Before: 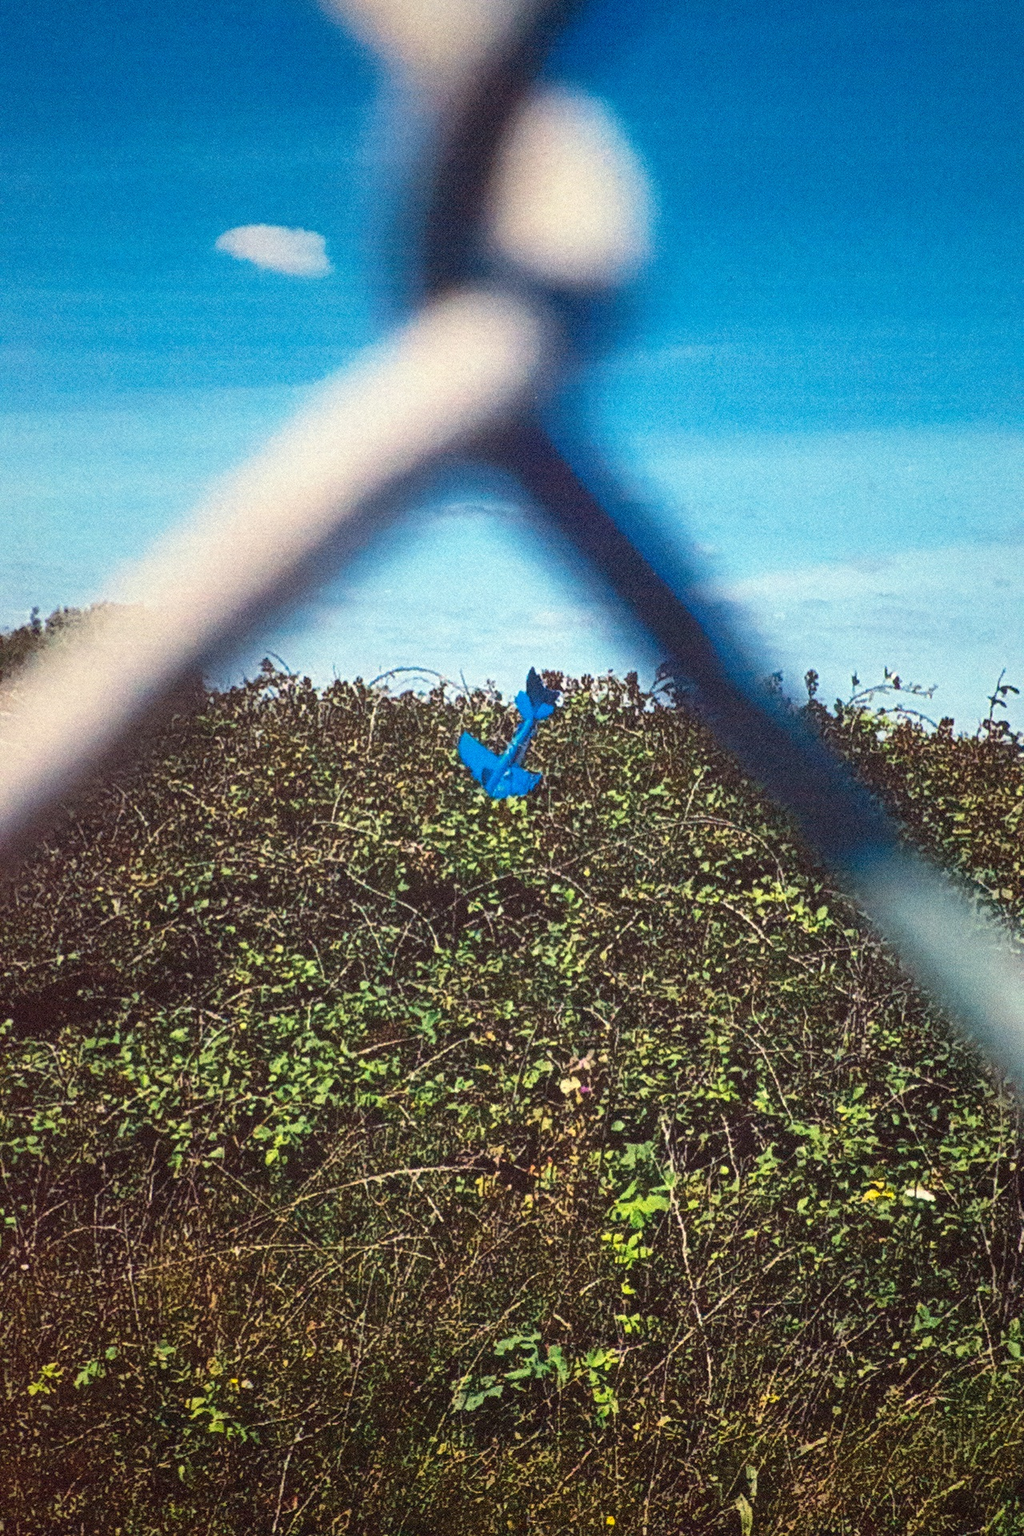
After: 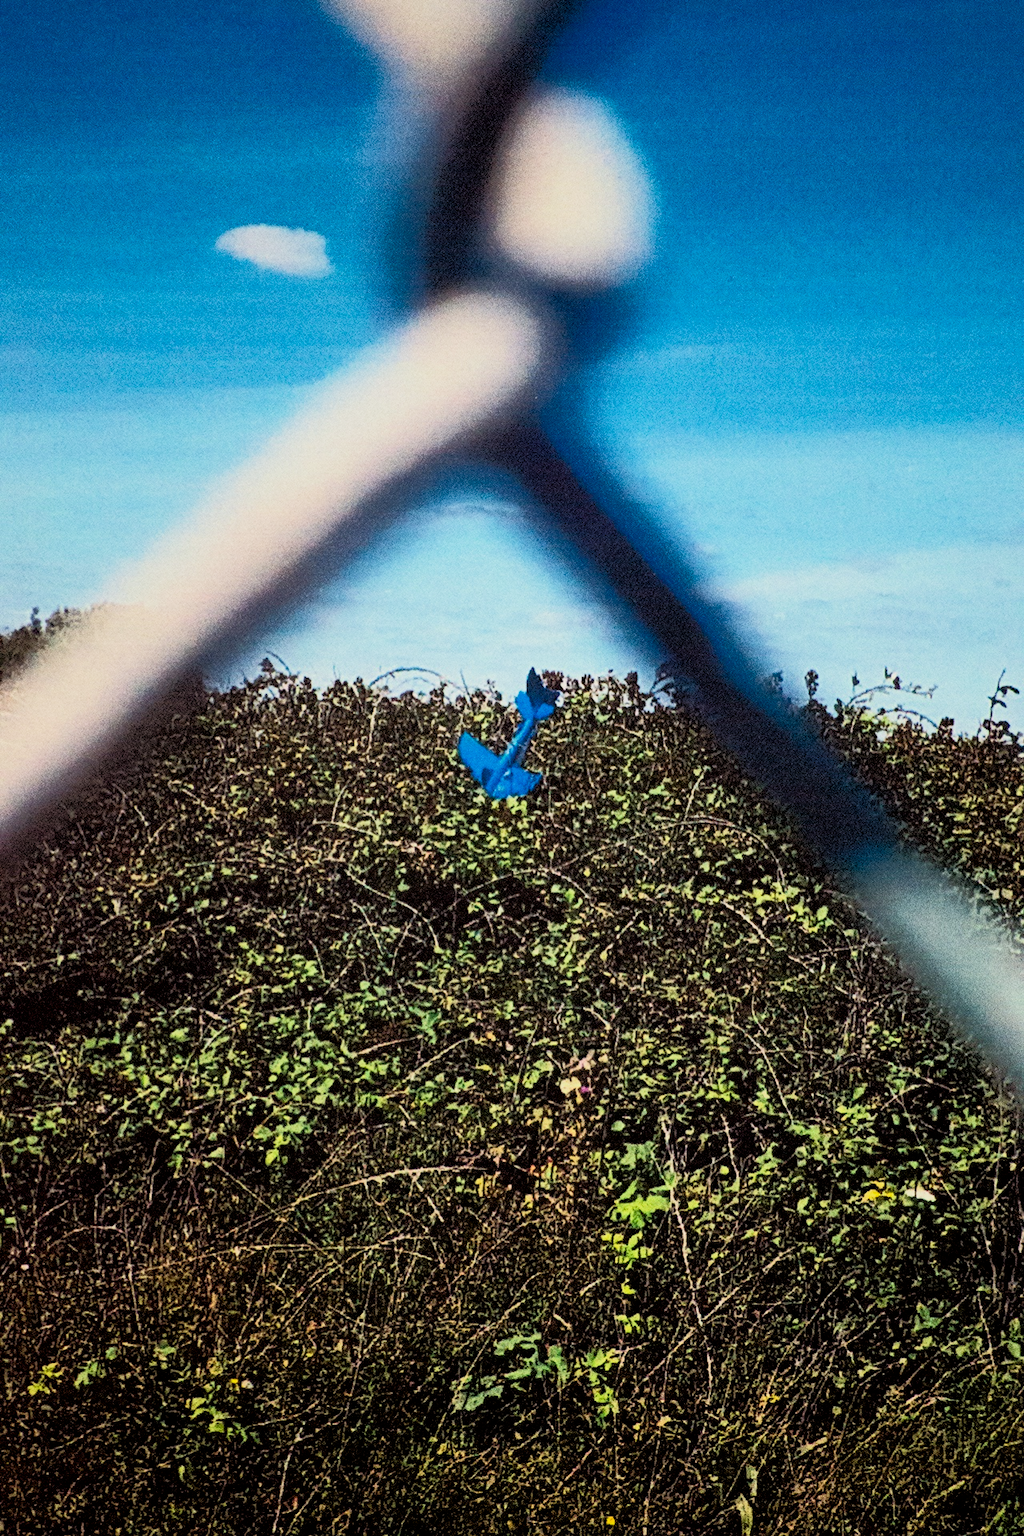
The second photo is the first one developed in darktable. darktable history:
contrast brightness saturation: contrast 0.197, brightness -0.1, saturation 0.1
exposure: black level correction -0.009, exposure 0.07 EV, compensate highlight preservation false
tone equalizer: -8 EV -1.87 EV, -7 EV -1.13 EV, -6 EV -1.64 EV, edges refinement/feathering 500, mask exposure compensation -1.57 EV, preserve details no
filmic rgb: black relative exposure -7.76 EV, white relative exposure 4.35 EV, target black luminance 0%, hardness 3.75, latitude 50.62%, contrast 1.073, highlights saturation mix 9.75%, shadows ↔ highlights balance -0.271%
